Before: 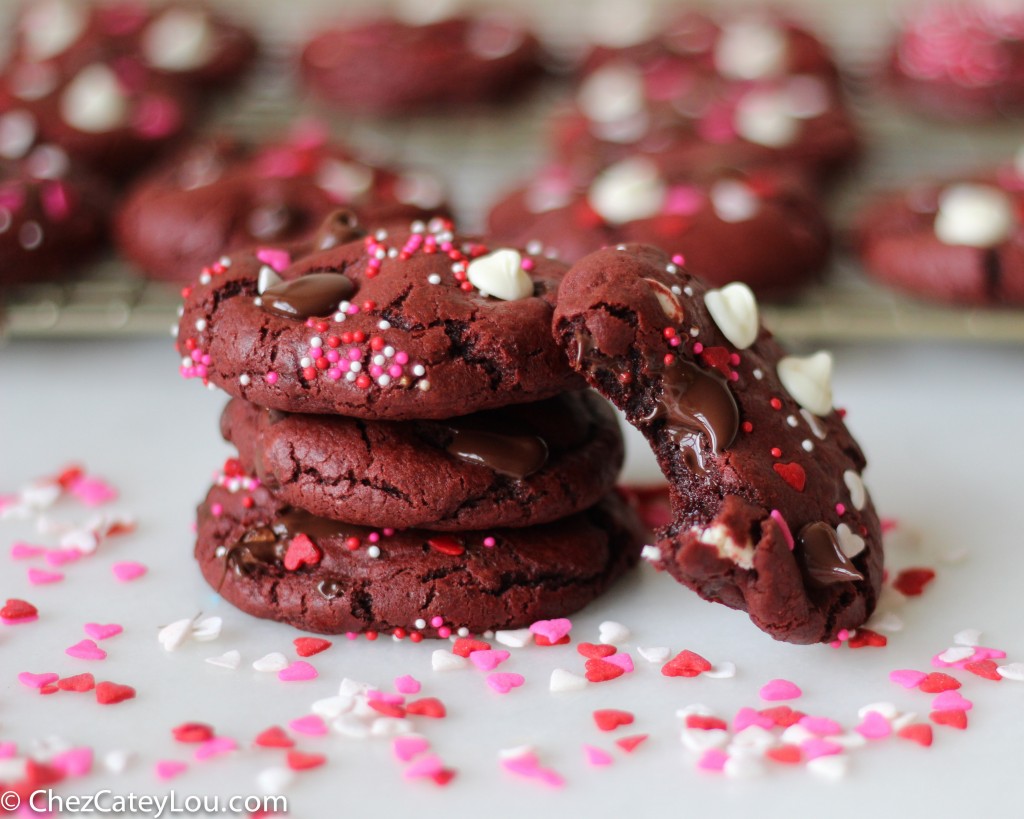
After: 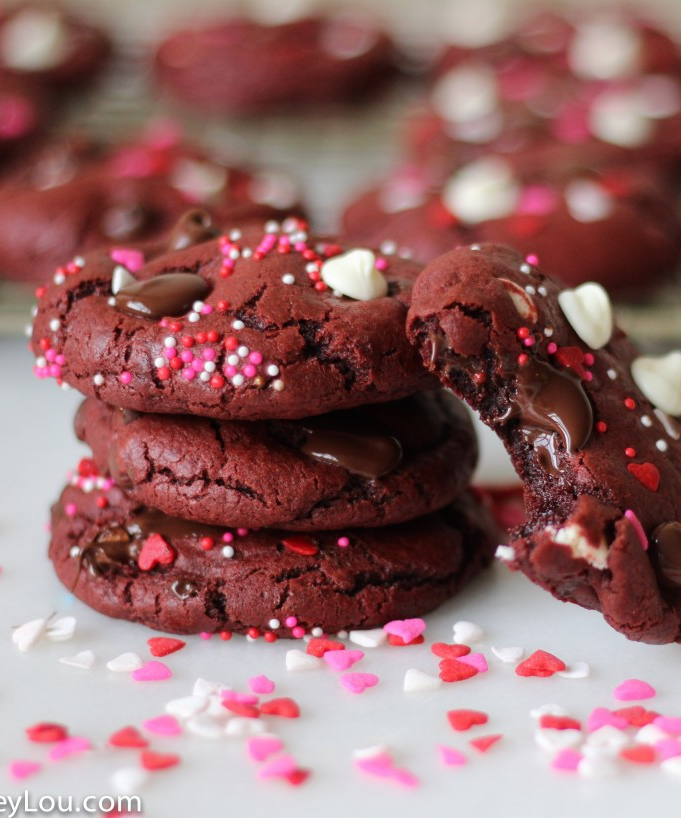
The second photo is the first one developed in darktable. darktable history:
crop and rotate: left 14.314%, right 19.086%
